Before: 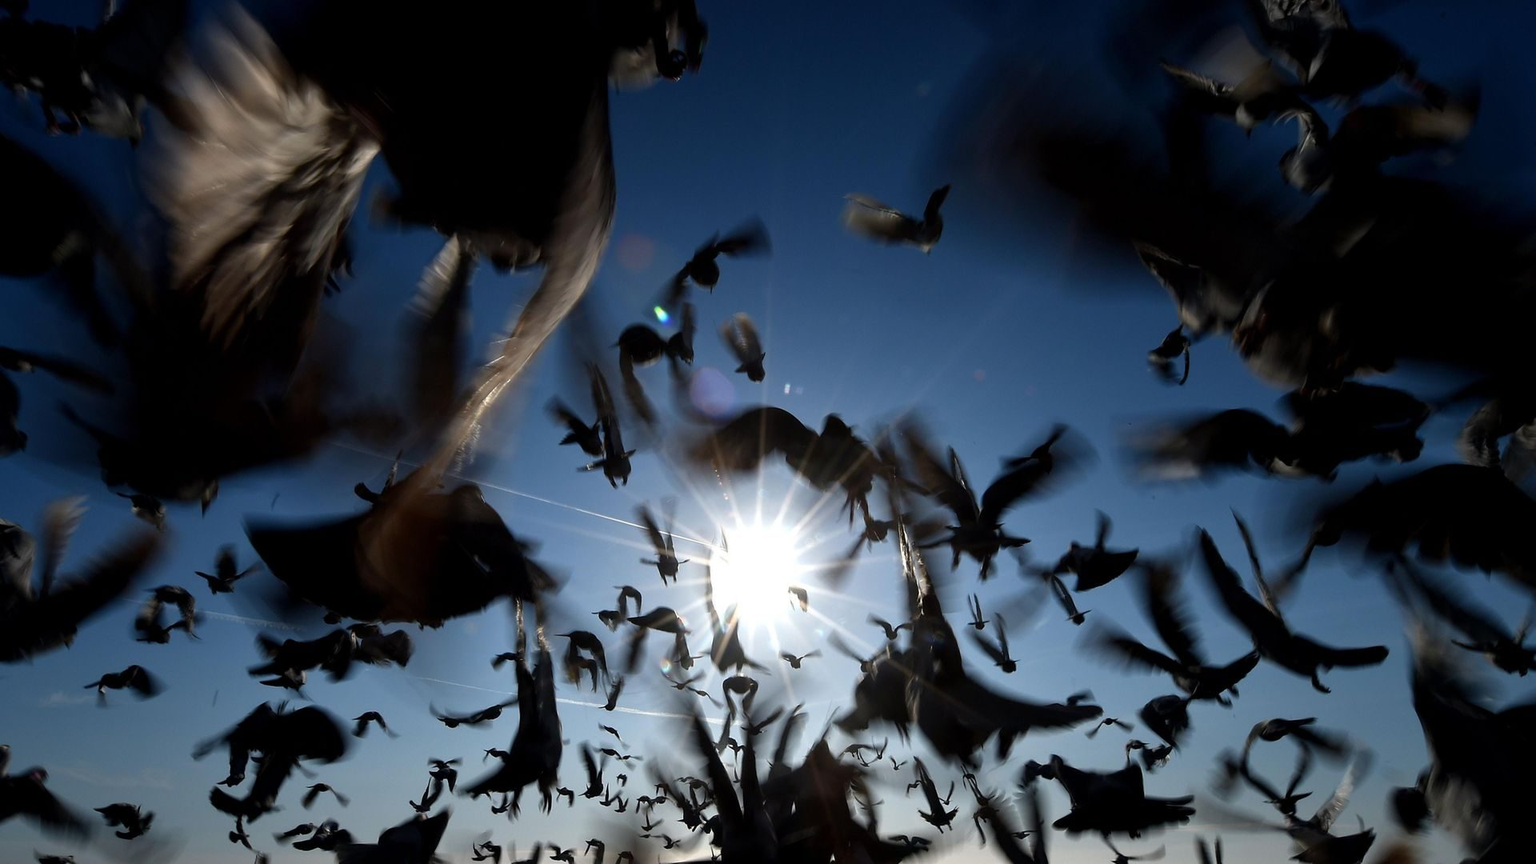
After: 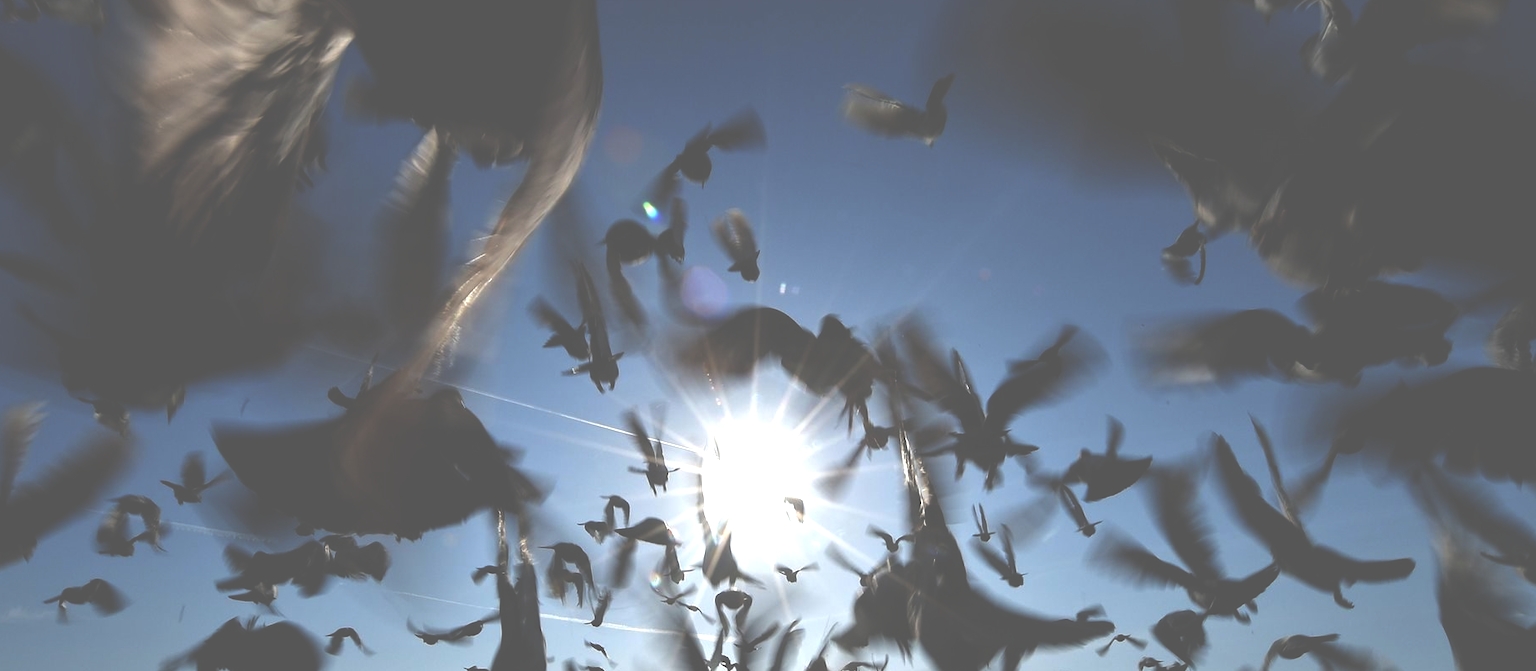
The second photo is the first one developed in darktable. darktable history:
exposure: black level correction -0.072, exposure 0.502 EV, compensate highlight preservation false
crop and rotate: left 2.764%, top 13.369%, right 2.069%, bottom 12.597%
